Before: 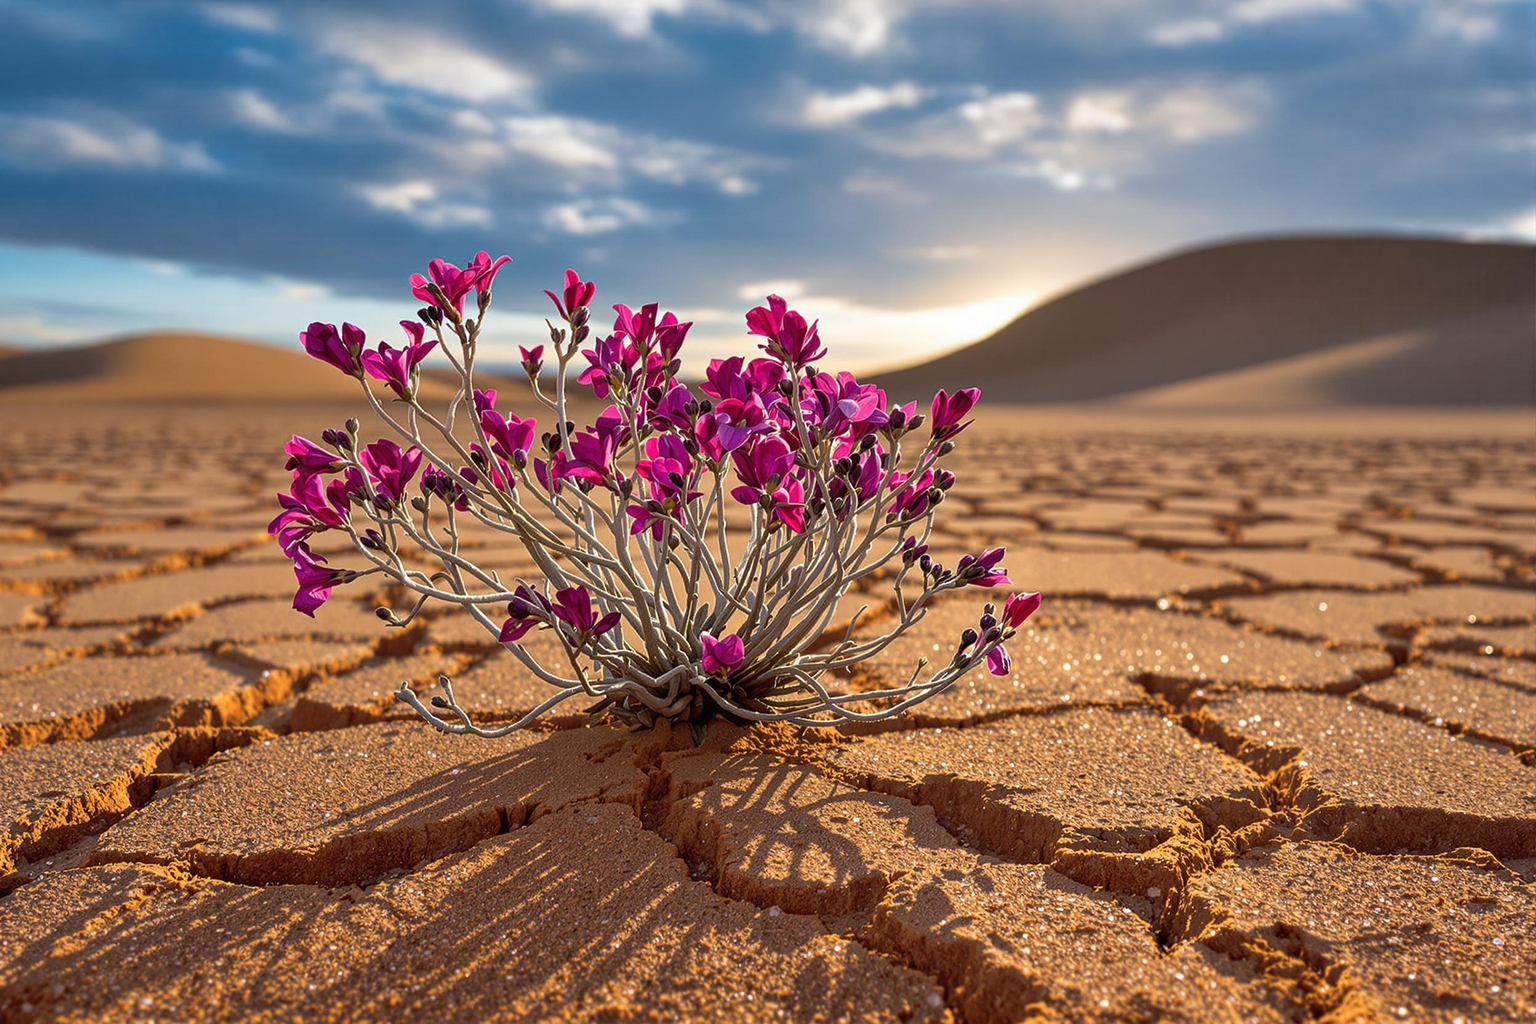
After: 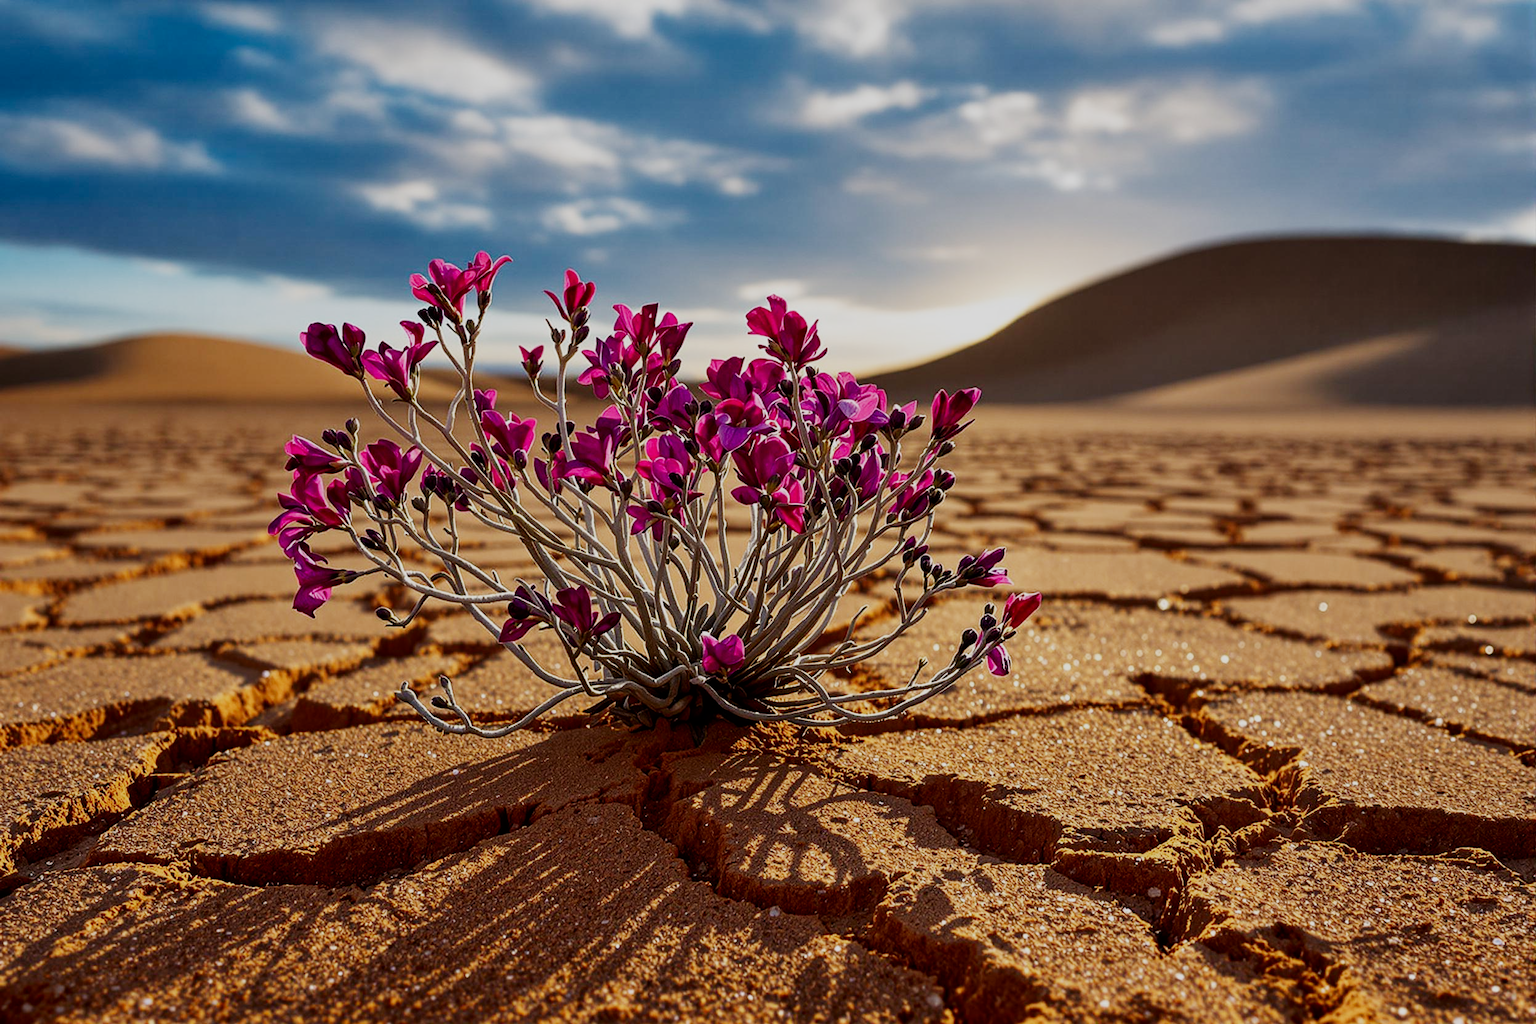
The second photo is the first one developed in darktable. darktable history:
sigmoid: contrast 1.6, skew -0.2, preserve hue 0%, red attenuation 0.1, red rotation 0.035, green attenuation 0.1, green rotation -0.017, blue attenuation 0.15, blue rotation -0.052, base primaries Rec2020
contrast brightness saturation: brightness -0.09
